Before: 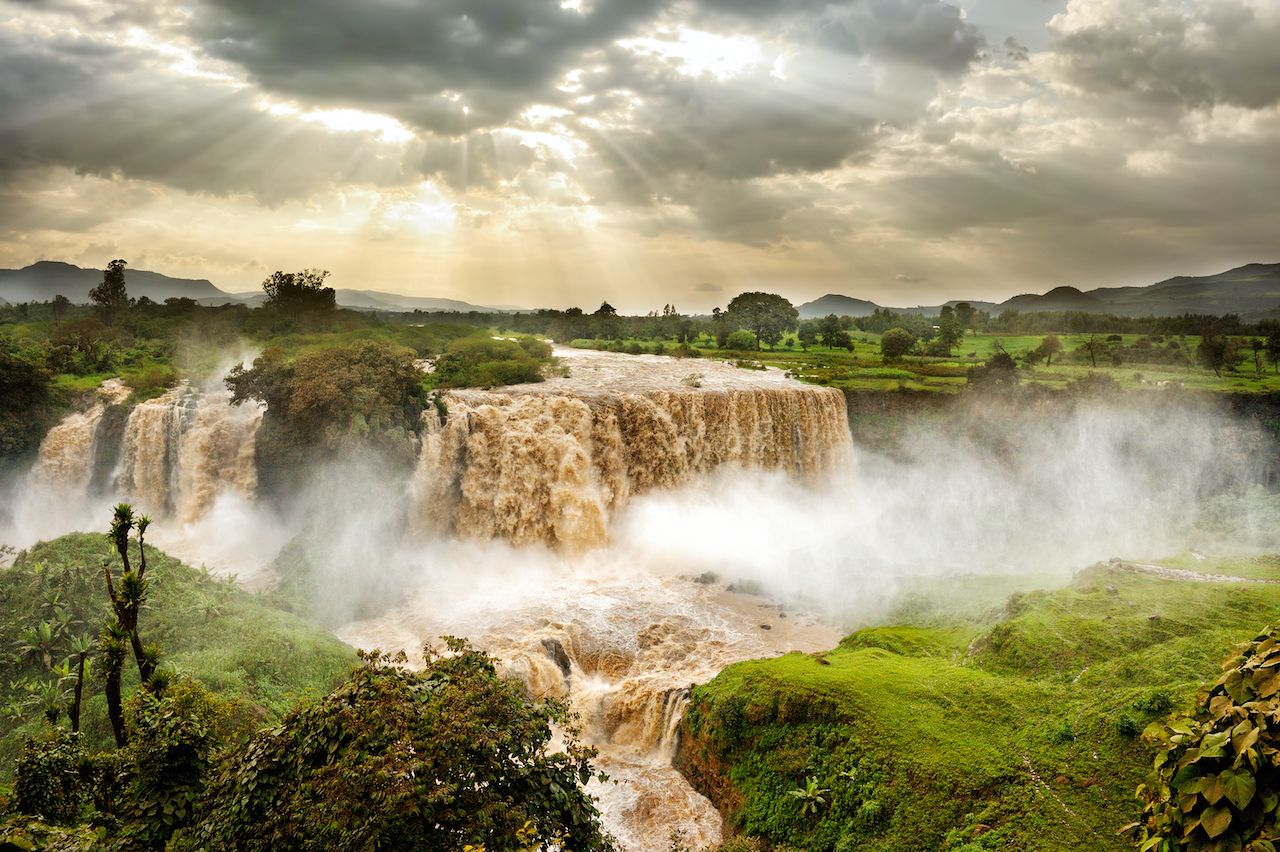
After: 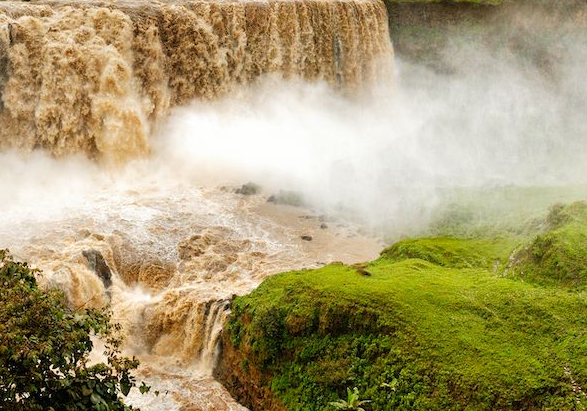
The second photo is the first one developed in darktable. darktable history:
exposure: exposure -0.153 EV, compensate exposure bias true, compensate highlight preservation false
levels: mode automatic, levels [0.116, 0.574, 1]
crop: left 35.935%, top 45.706%, right 18.188%, bottom 6.045%
